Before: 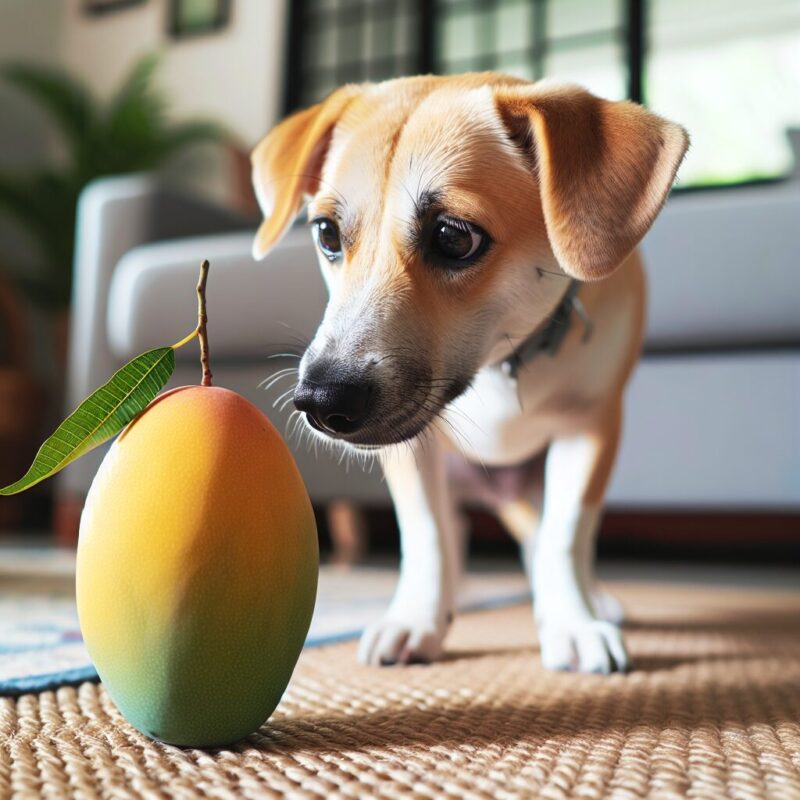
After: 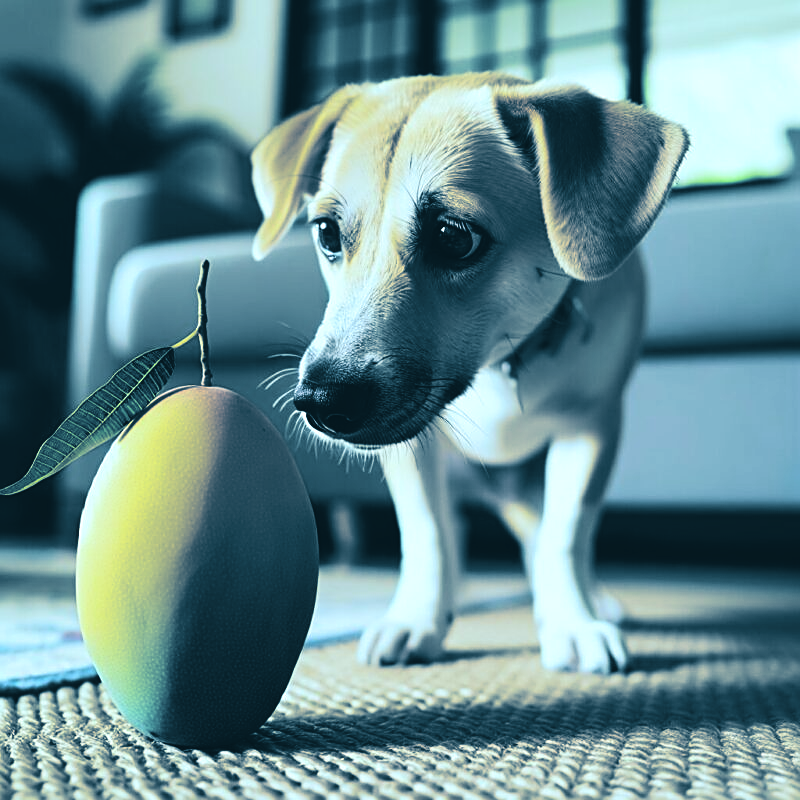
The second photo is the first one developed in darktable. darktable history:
white balance: red 0.948, green 1.02, blue 1.176
color balance: lift [1, 1.015, 0.987, 0.985], gamma [1, 0.959, 1.042, 0.958], gain [0.927, 0.938, 1.072, 0.928], contrast 1.5%
contrast brightness saturation: contrast 0.14
sharpen: on, module defaults
split-toning: shadows › hue 212.4°, balance -70
